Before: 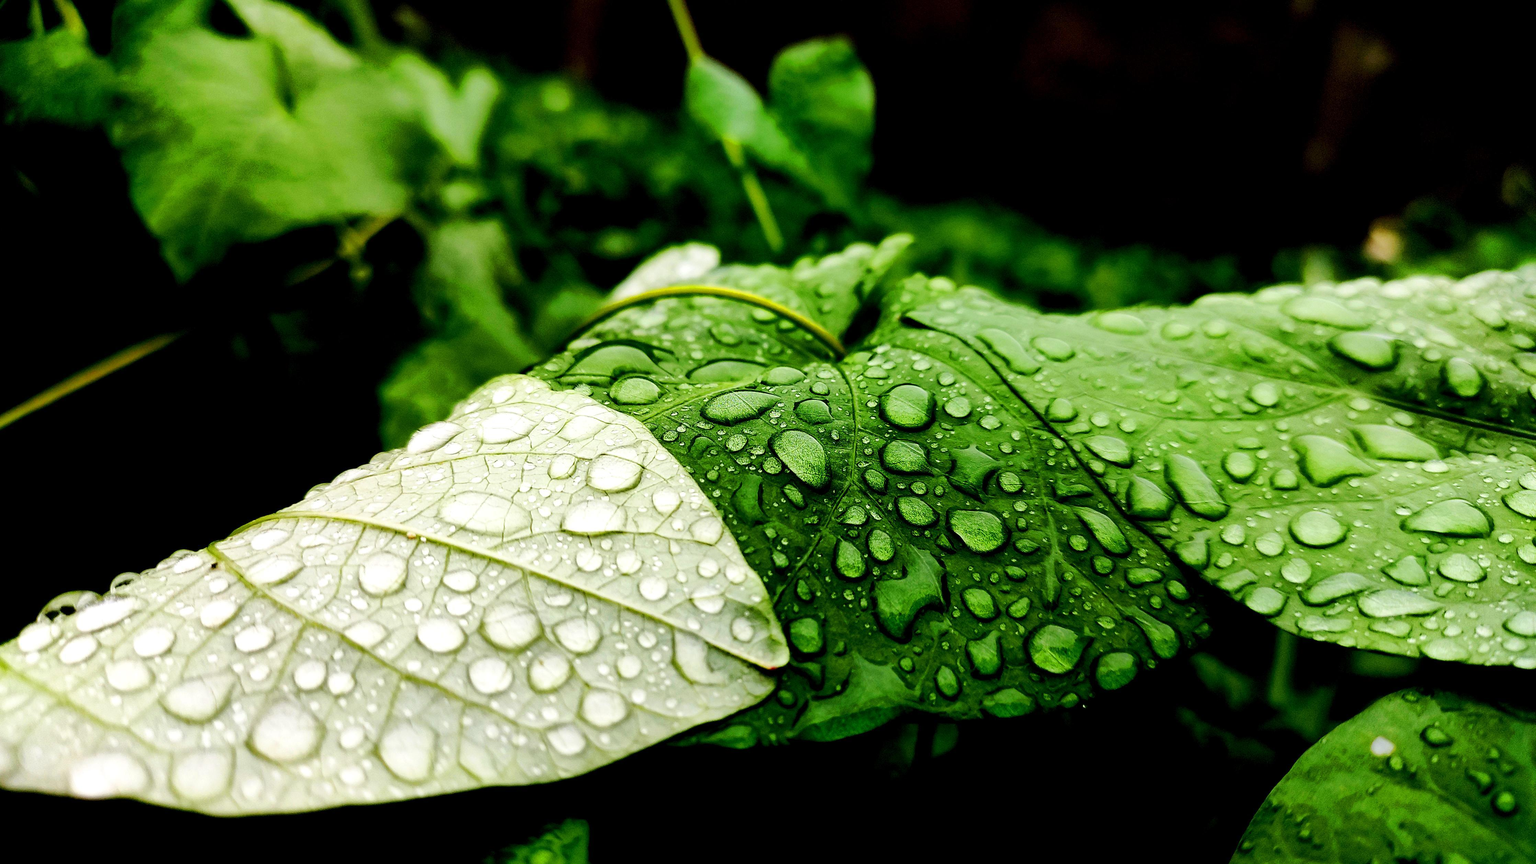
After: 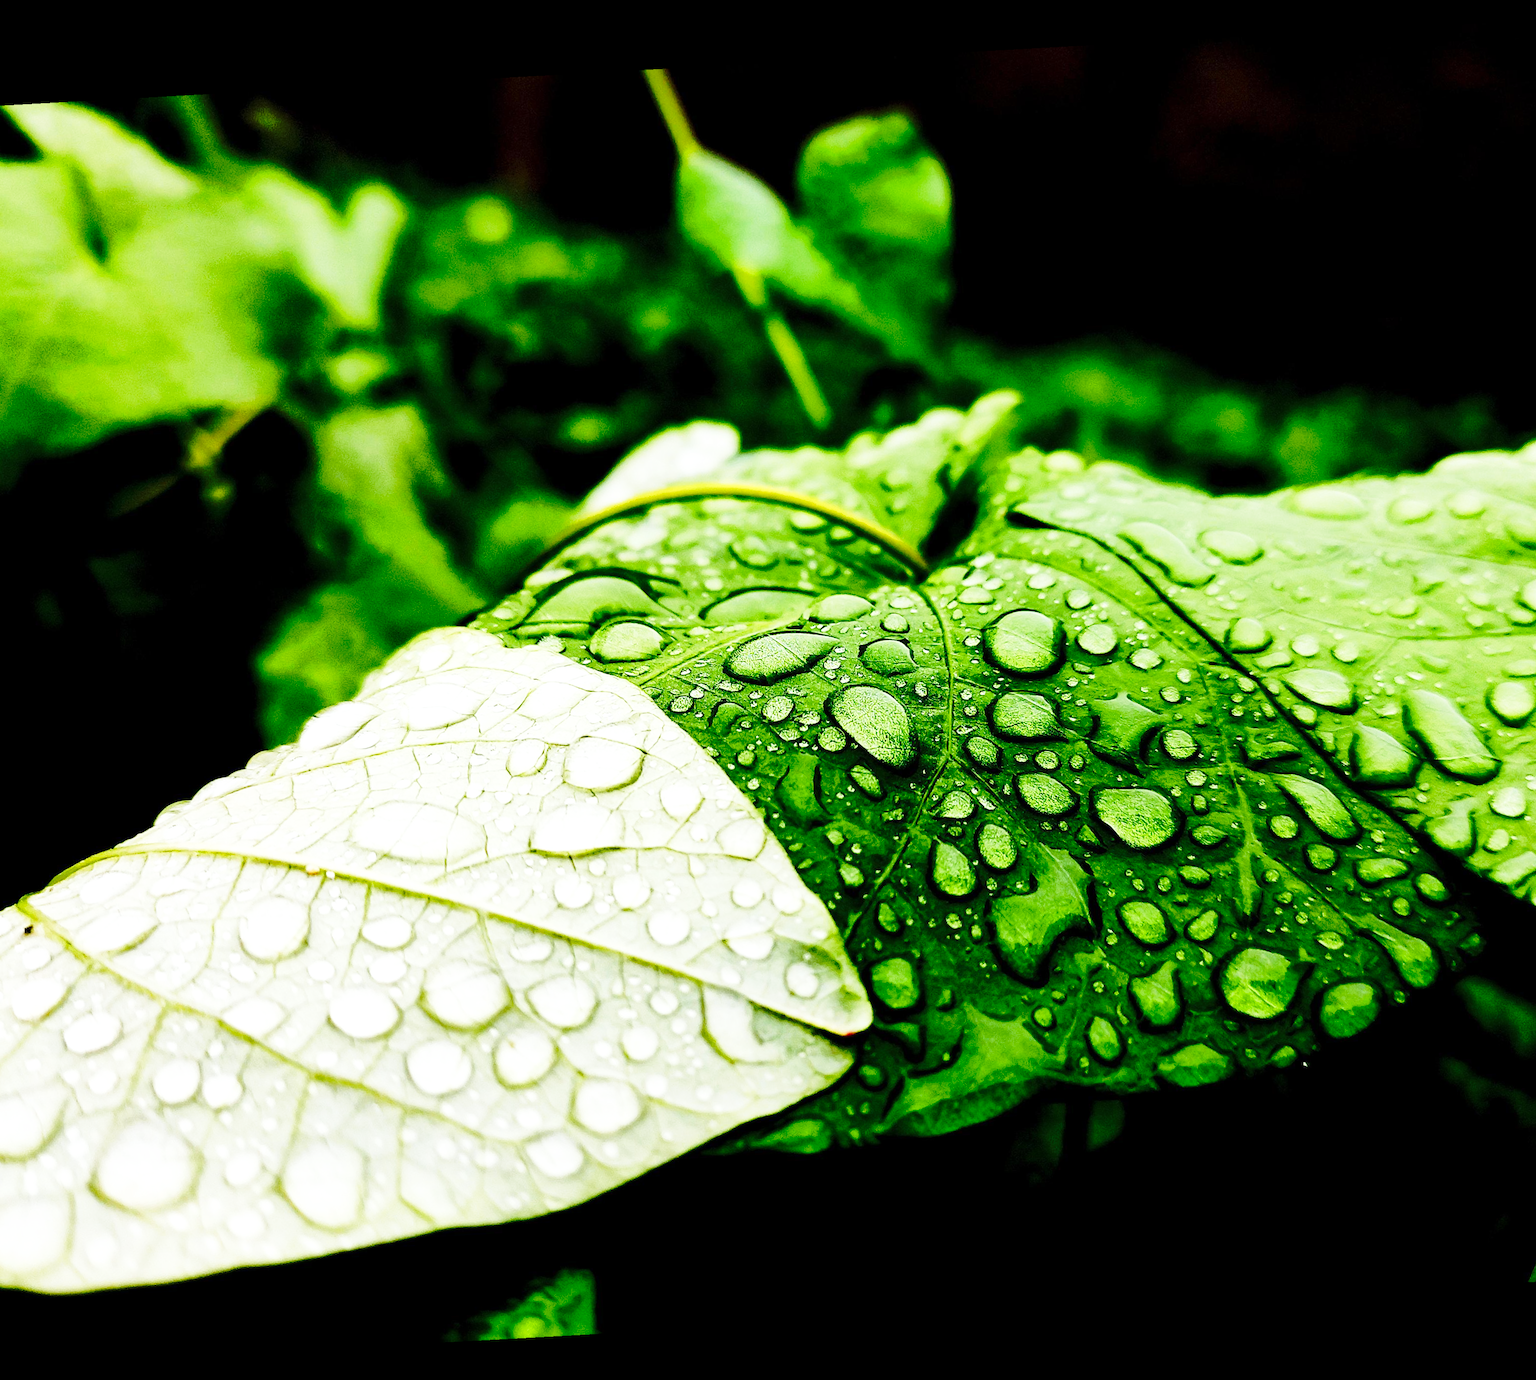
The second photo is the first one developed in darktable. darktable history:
white balance: red 0.982, blue 1.018
crop and rotate: left 14.292%, right 19.041%
rotate and perspective: rotation -3.18°, automatic cropping off
base curve: curves: ch0 [(0, 0) (0.032, 0.037) (0.105, 0.228) (0.435, 0.76) (0.856, 0.983) (1, 1)], preserve colors none
